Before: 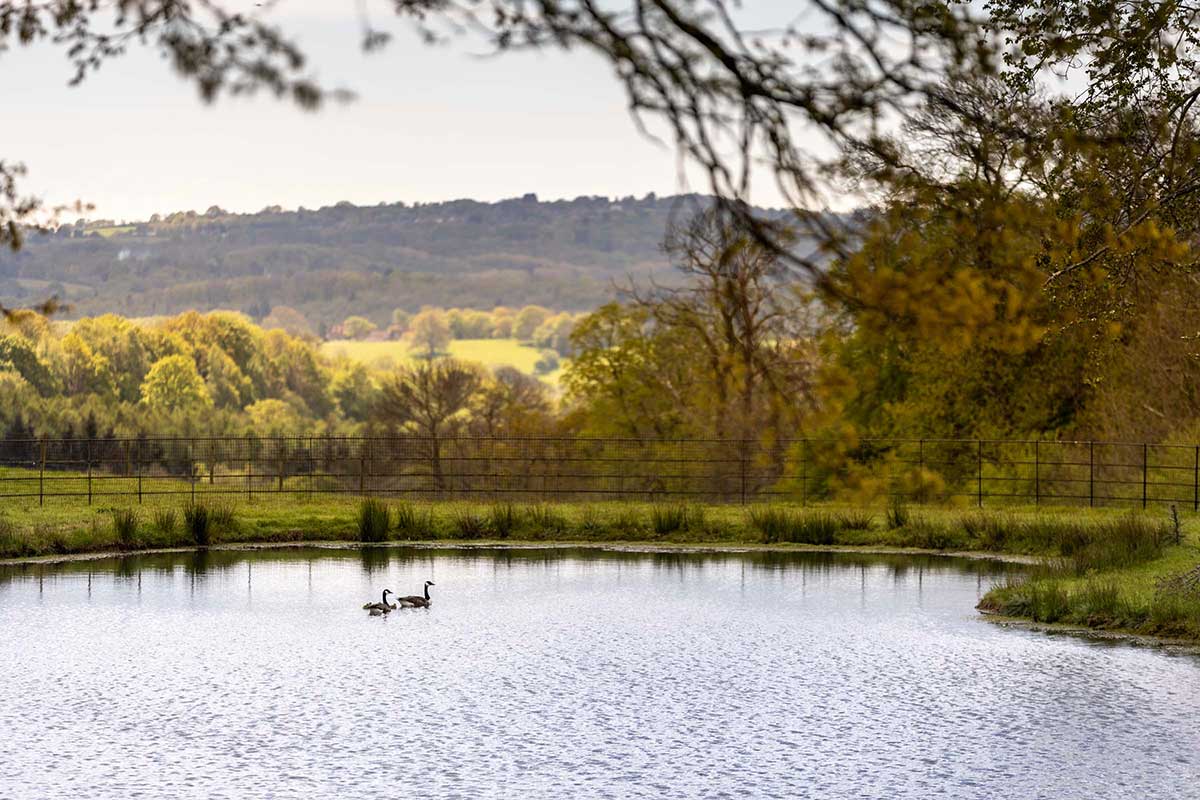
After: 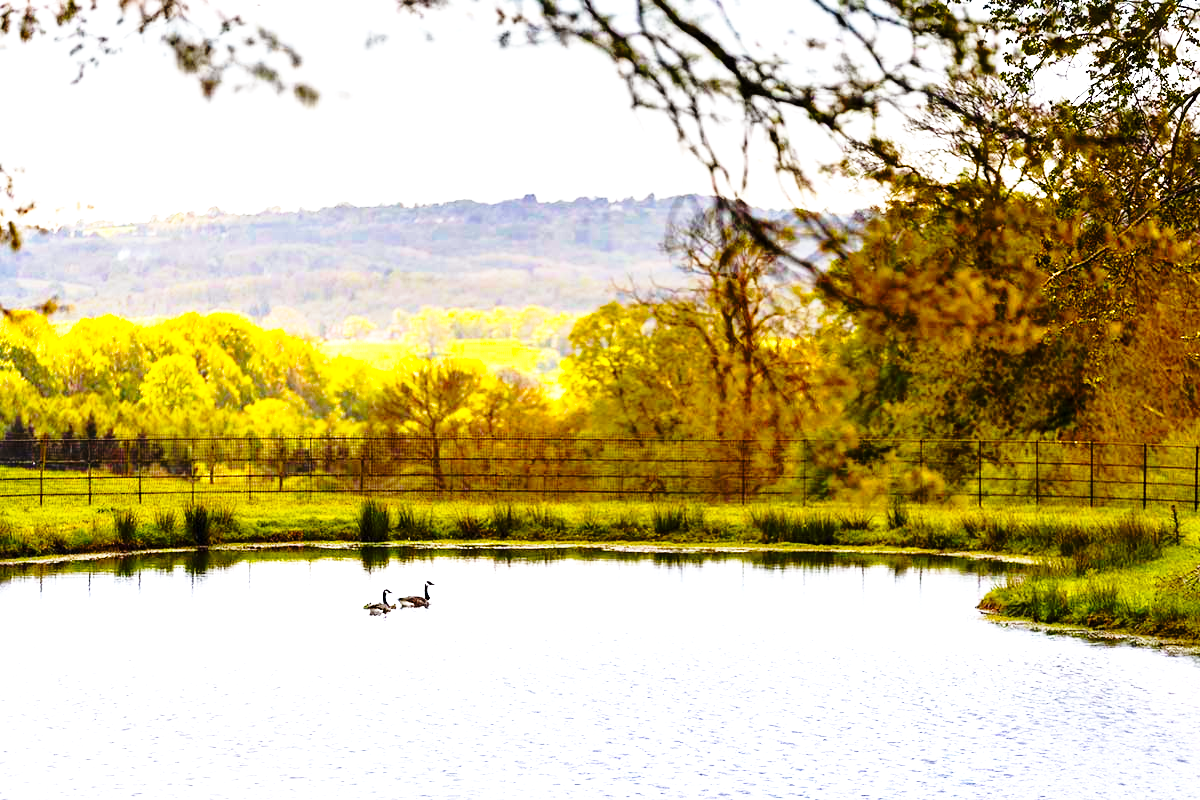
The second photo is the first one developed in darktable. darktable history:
contrast brightness saturation: saturation -0.05
white balance: red 0.988, blue 1.017
base curve: curves: ch0 [(0, 0) (0.04, 0.03) (0.133, 0.232) (0.448, 0.748) (0.843, 0.968) (1, 1)], preserve colors none
color balance rgb: linear chroma grading › global chroma 10%, perceptual saturation grading › global saturation 40%, perceptual brilliance grading › global brilliance 30%, global vibrance 20%
